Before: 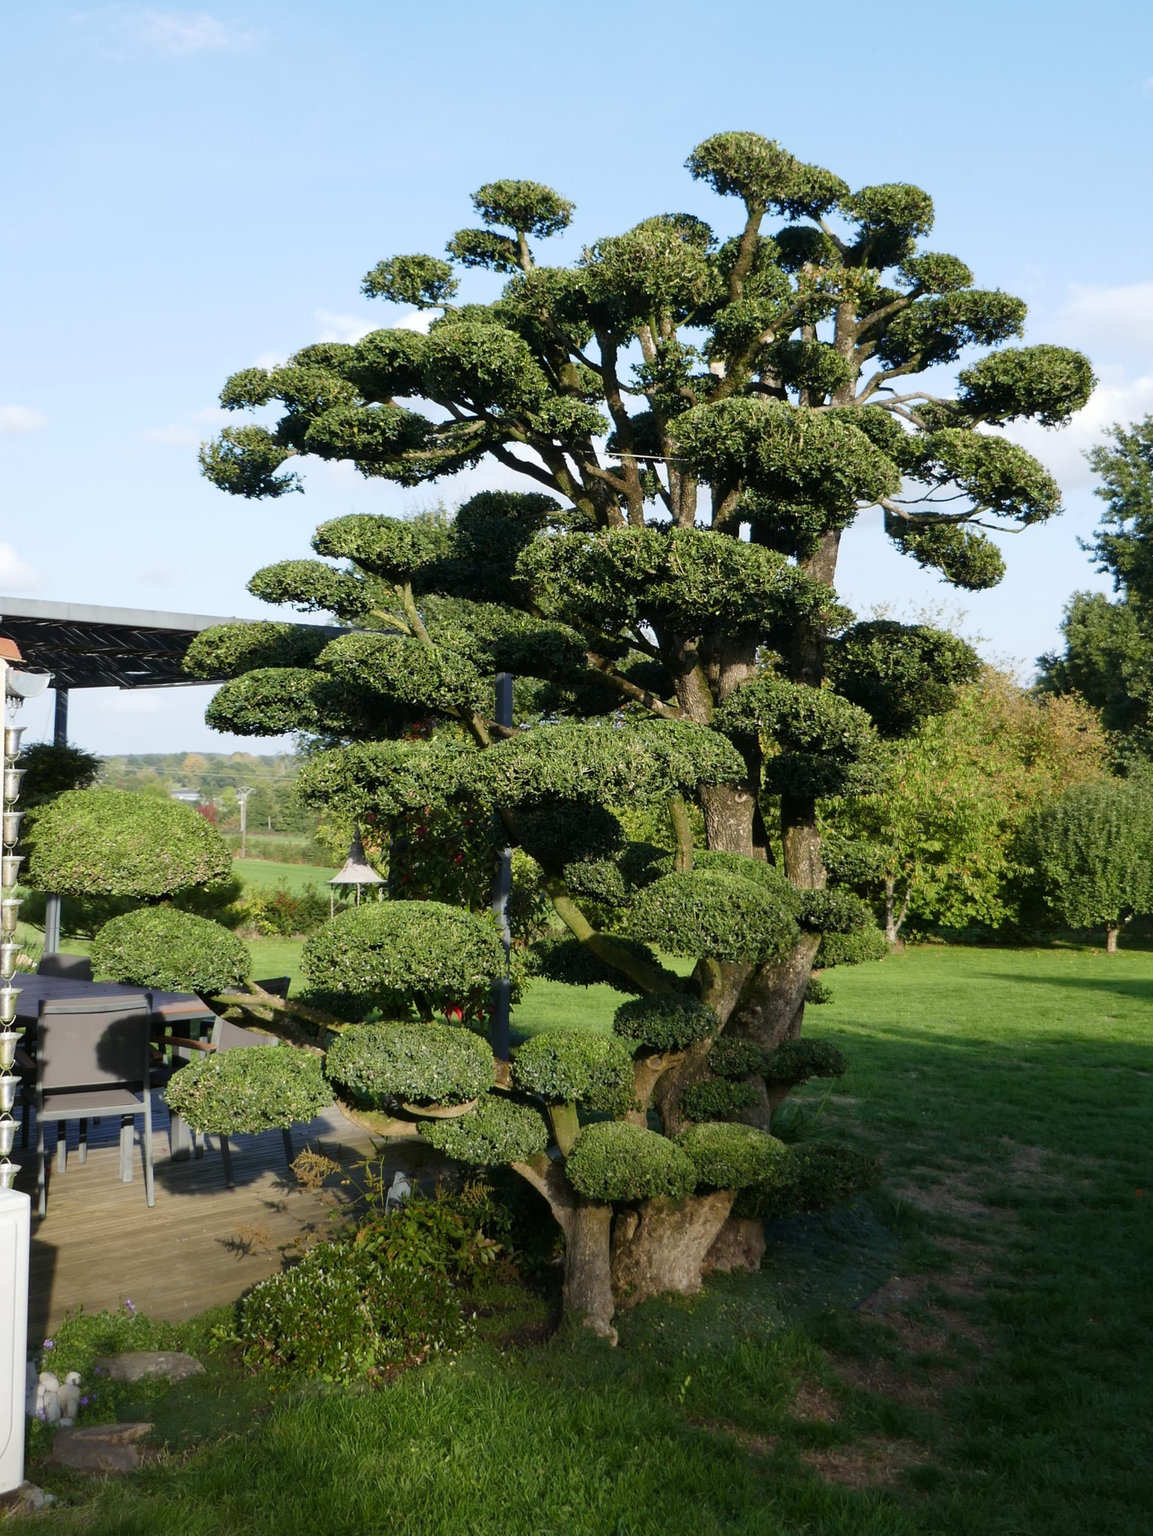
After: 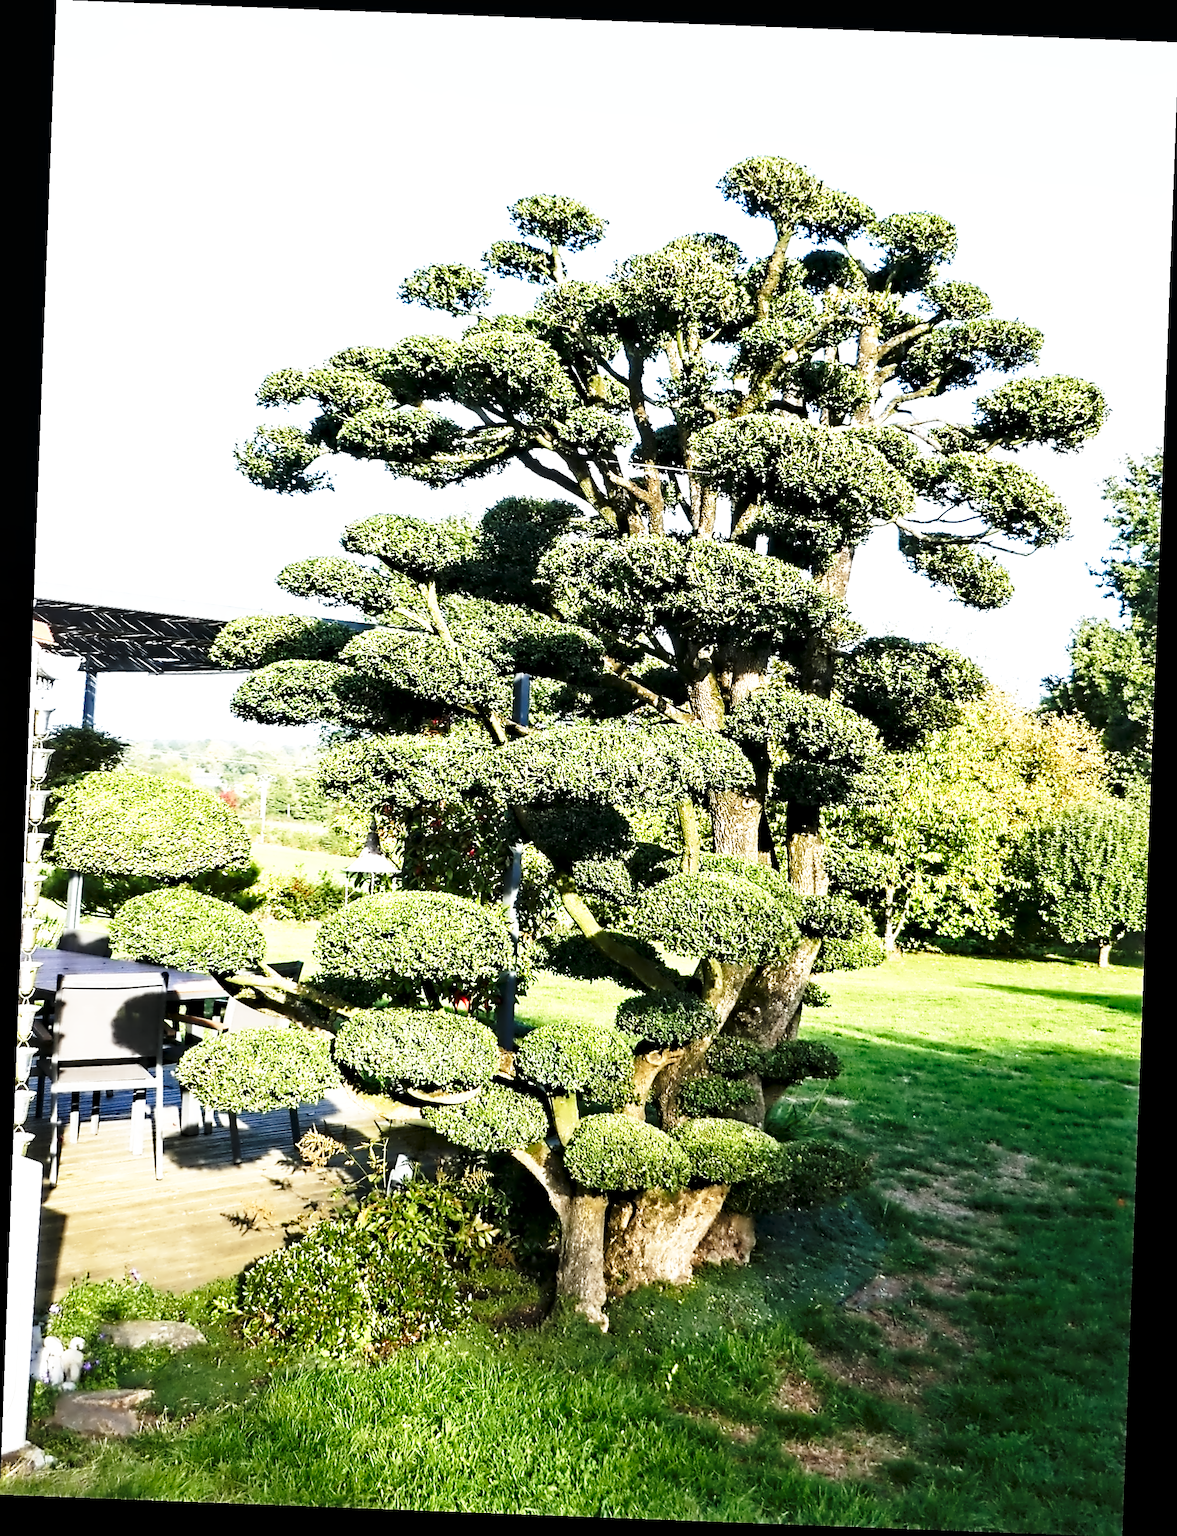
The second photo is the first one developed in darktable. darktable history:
exposure: black level correction 0, exposure 0.9 EV, compensate exposure bias true, compensate highlight preservation false
contrast equalizer: octaves 7, y [[0.5, 0.542, 0.583, 0.625, 0.667, 0.708], [0.5 ×6], [0.5 ×6], [0, 0.033, 0.067, 0.1, 0.133, 0.167], [0, 0.05, 0.1, 0.15, 0.2, 0.25]]
sharpen: on, module defaults
base curve: curves: ch0 [(0, 0) (0.026, 0.03) (0.109, 0.232) (0.351, 0.748) (0.669, 0.968) (1, 1)], preserve colors none
rotate and perspective: rotation 2.17°, automatic cropping off
